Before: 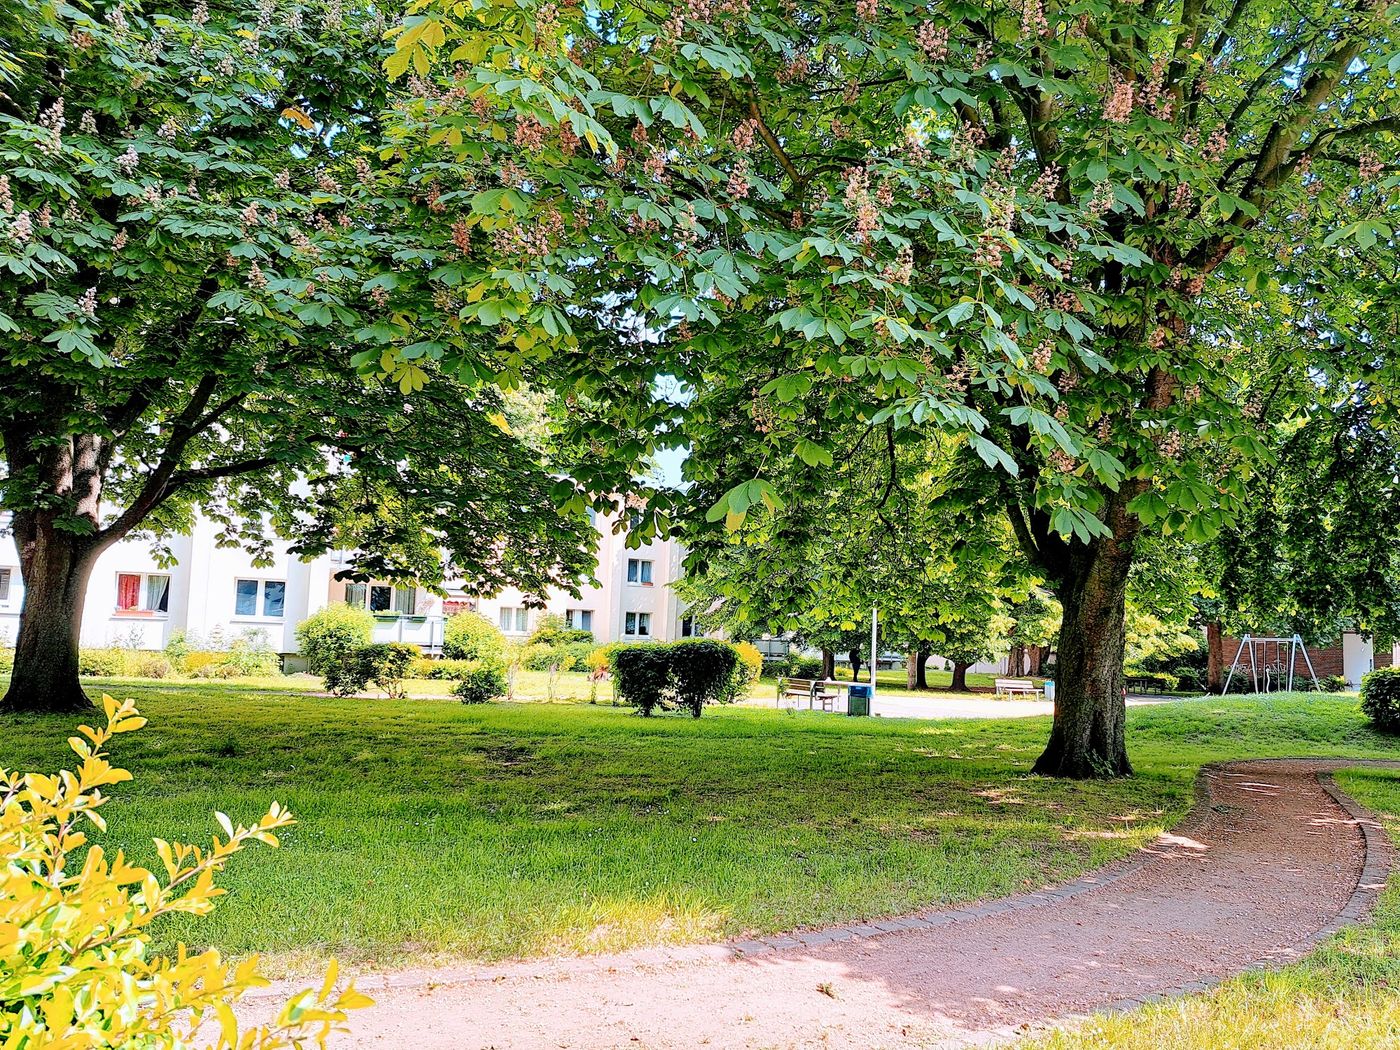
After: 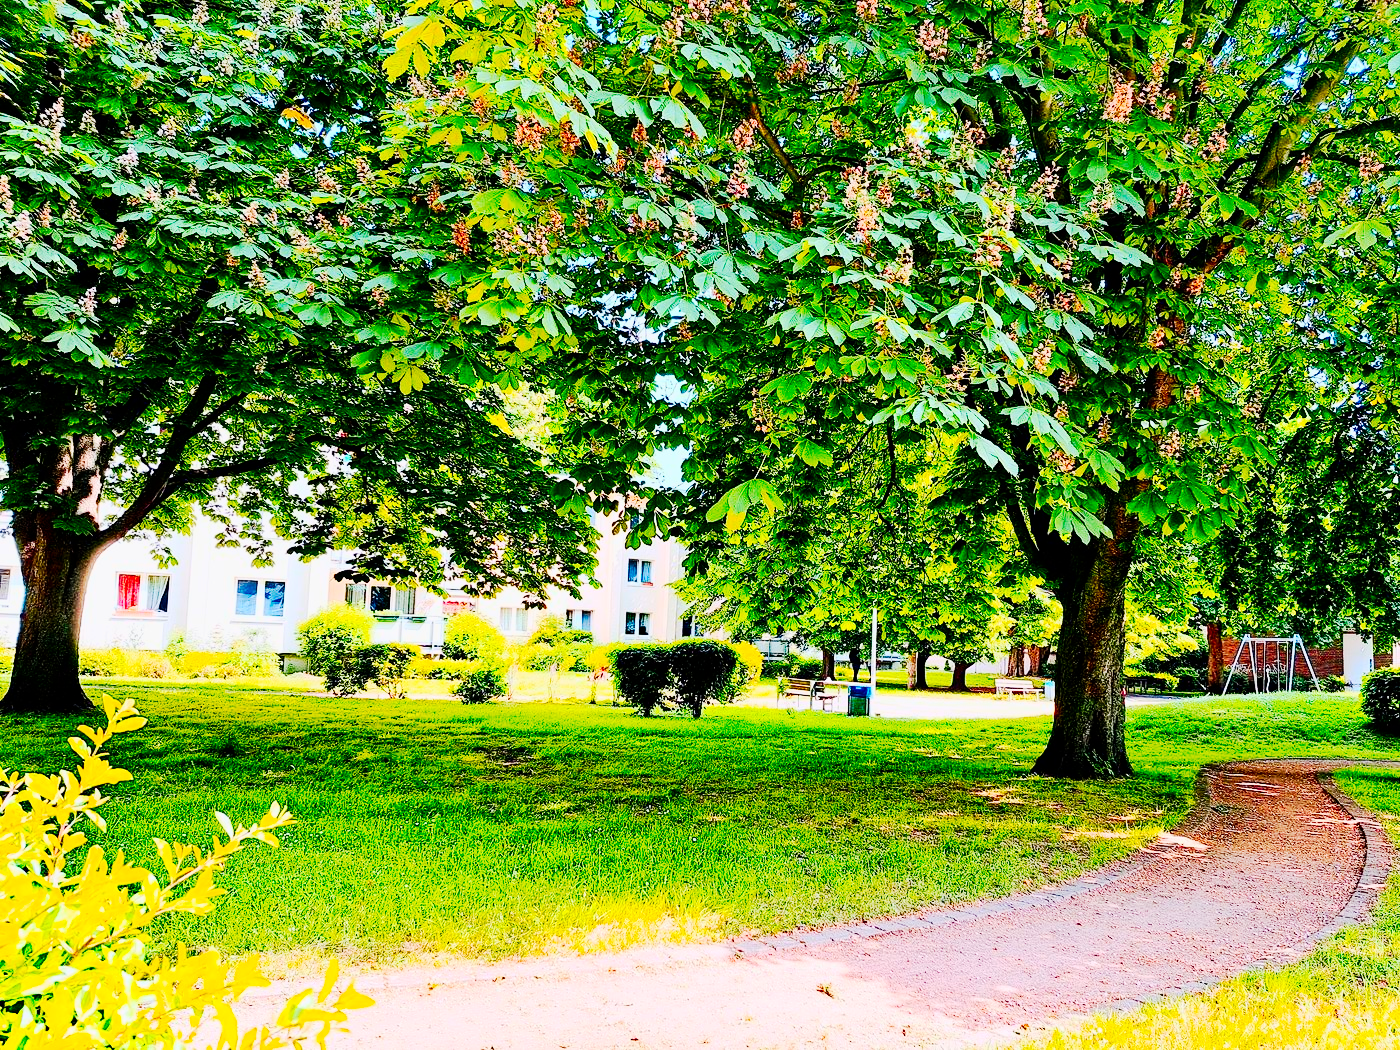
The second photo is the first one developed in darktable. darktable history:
tone curve: curves: ch0 [(0, 0) (0.037, 0.011) (0.135, 0.093) (0.266, 0.281) (0.461, 0.555) (0.581, 0.716) (0.675, 0.793) (0.767, 0.849) (0.91, 0.924) (1, 0.979)]; ch1 [(0, 0) (0.292, 0.278) (0.431, 0.418) (0.493, 0.479) (0.506, 0.5) (0.532, 0.537) (0.562, 0.581) (0.641, 0.663) (0.754, 0.76) (1, 1)]; ch2 [(0, 0) (0.294, 0.3) (0.361, 0.372) (0.429, 0.445) (0.478, 0.486) (0.502, 0.498) (0.518, 0.522) (0.531, 0.549) (0.561, 0.59) (0.64, 0.655) (0.693, 0.706) (0.845, 0.833) (1, 0.951)], preserve colors none
contrast brightness saturation: contrast 0.267, brightness 0.019, saturation 0.883
